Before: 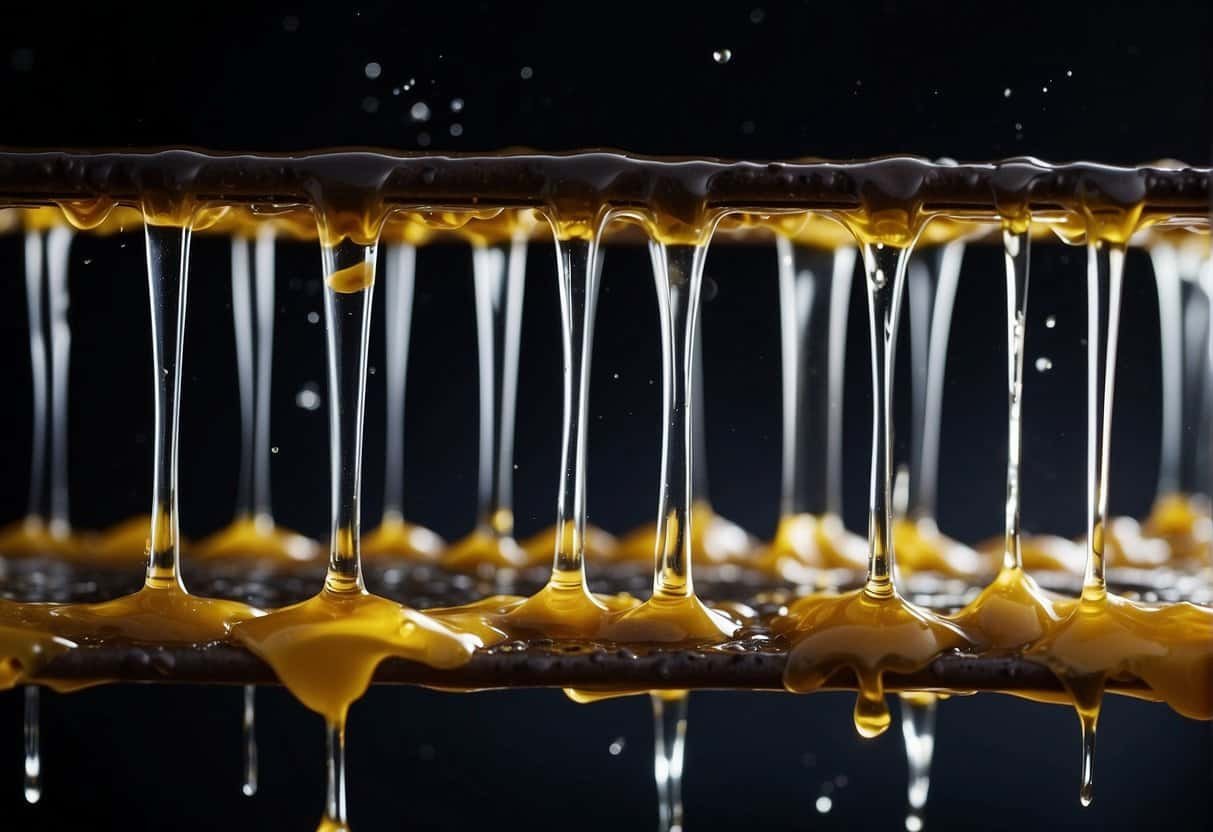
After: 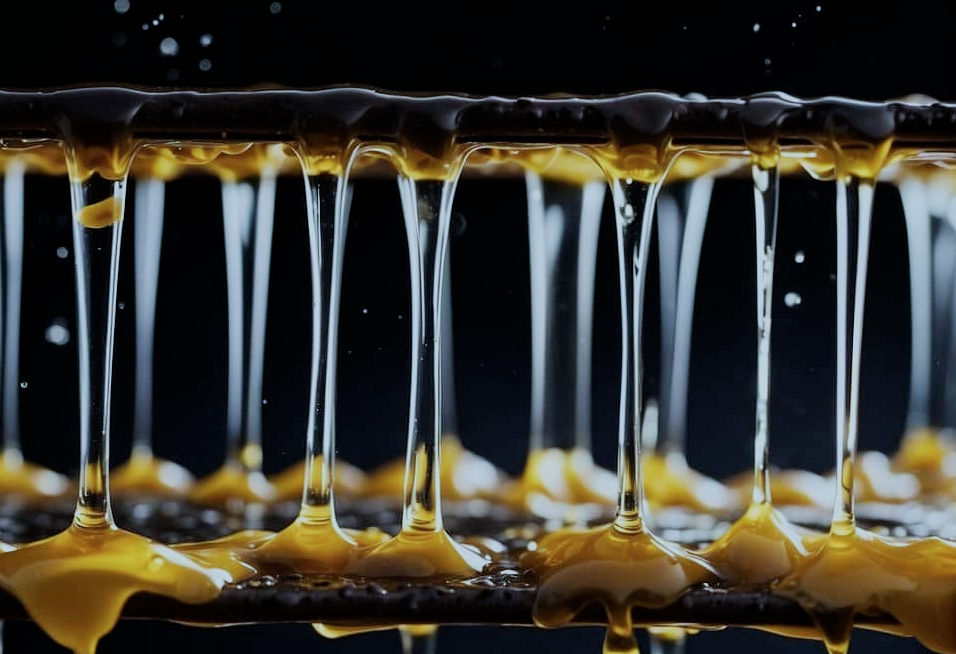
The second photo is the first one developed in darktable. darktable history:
white balance: emerald 1
filmic rgb: black relative exposure -7.65 EV, white relative exposure 4.56 EV, hardness 3.61
color calibration: illuminant Planckian (black body), x 0.375, y 0.373, temperature 4117 K
crop and rotate: left 20.74%, top 7.912%, right 0.375%, bottom 13.378%
